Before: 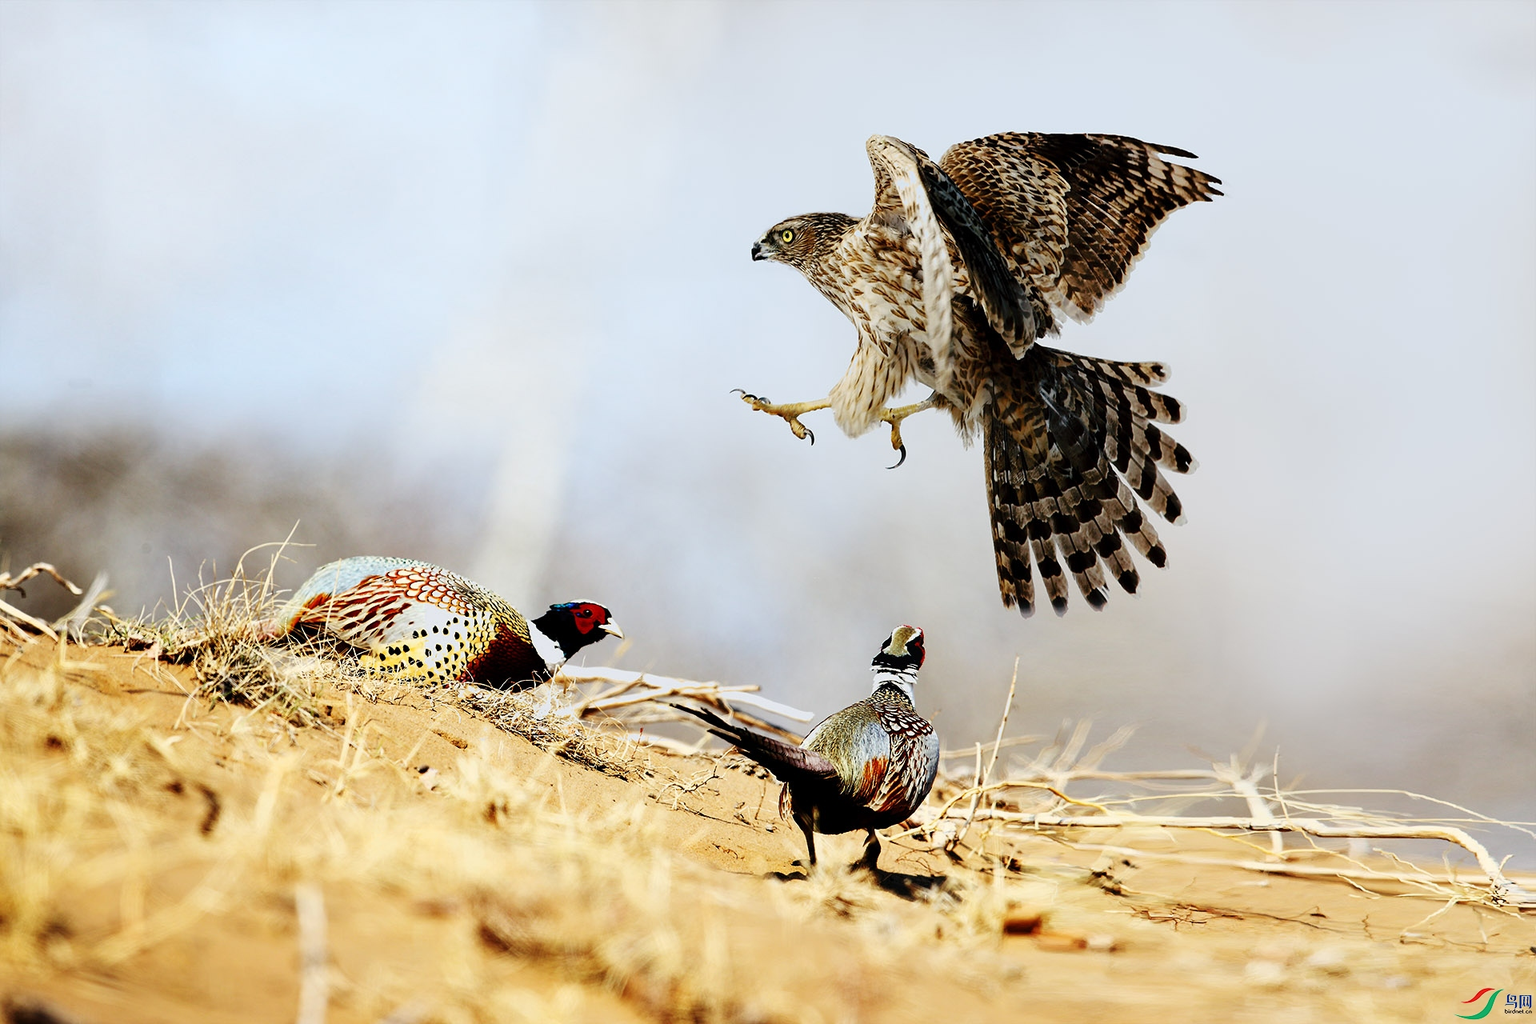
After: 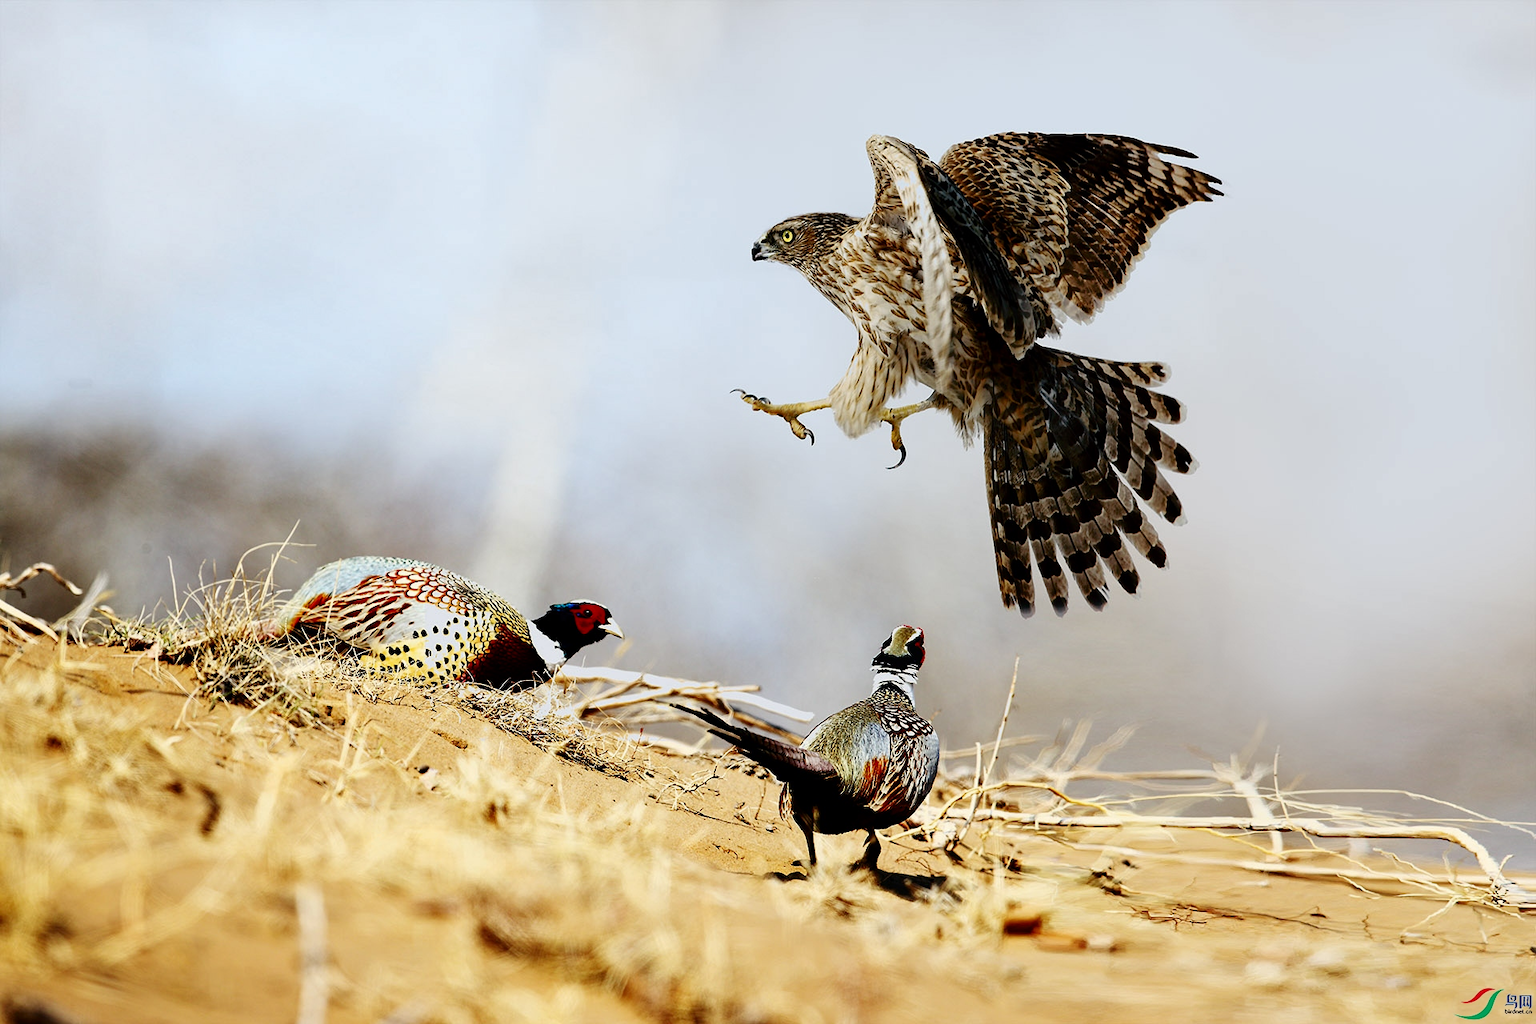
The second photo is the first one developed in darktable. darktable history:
contrast brightness saturation: brightness -0.088
